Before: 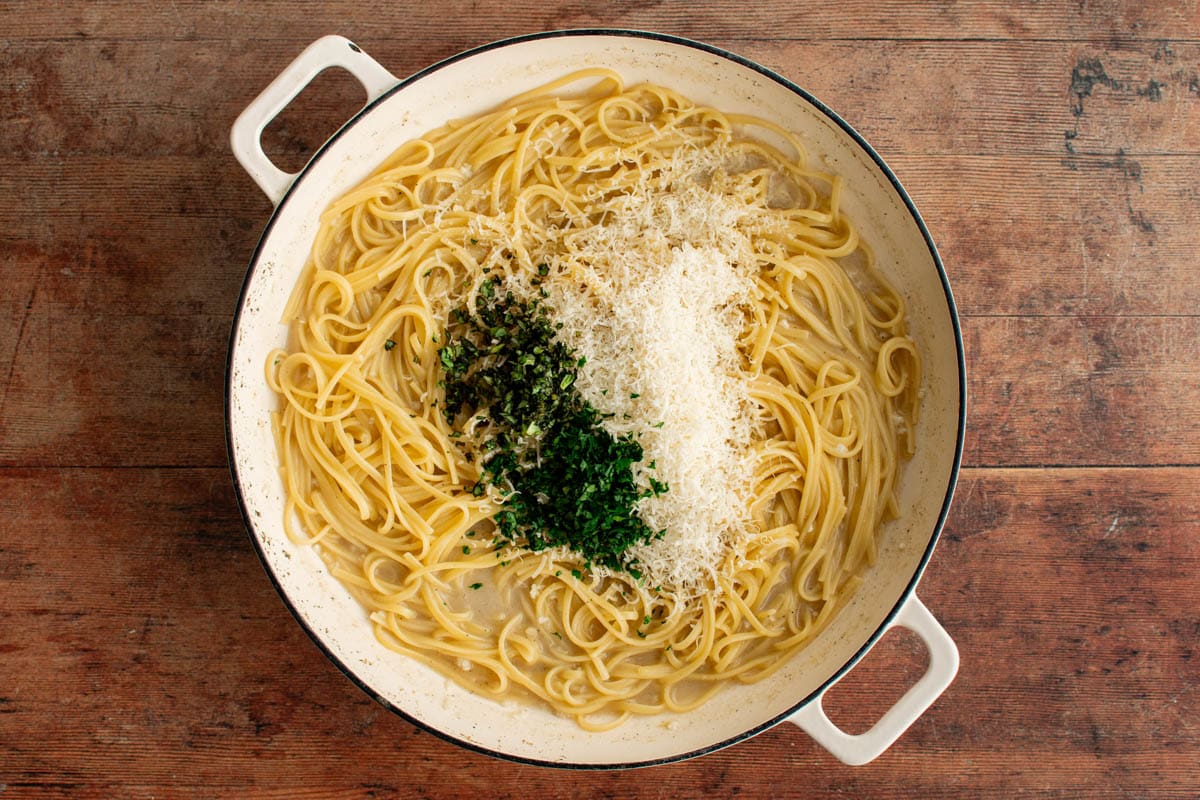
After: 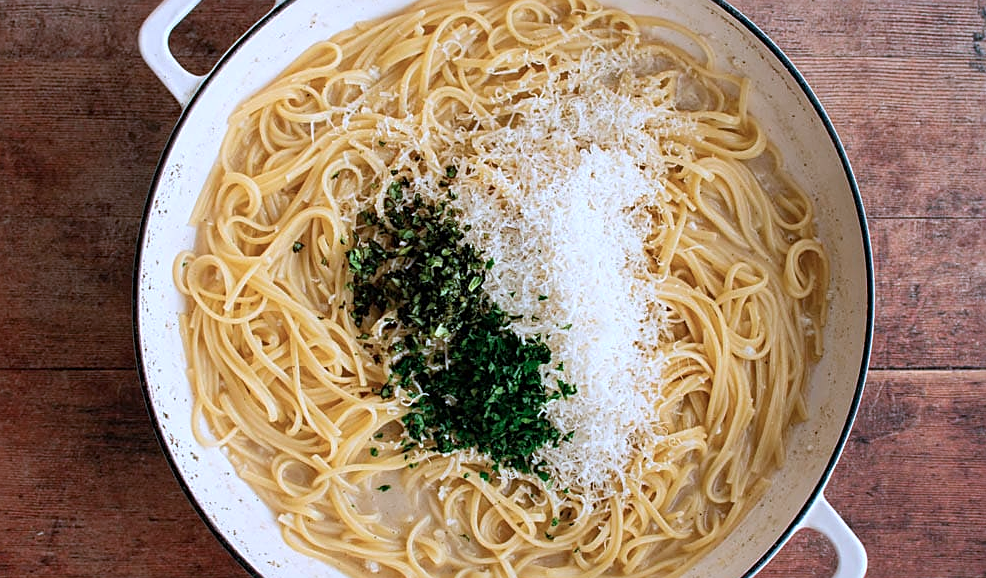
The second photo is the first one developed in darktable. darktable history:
sharpen: on, module defaults
crop: left 7.731%, top 12.268%, right 10.078%, bottom 15.433%
color correction: highlights a* -1.84, highlights b* -18.64
color calibration: illuminant as shot in camera, x 0.358, y 0.373, temperature 4628.91 K
